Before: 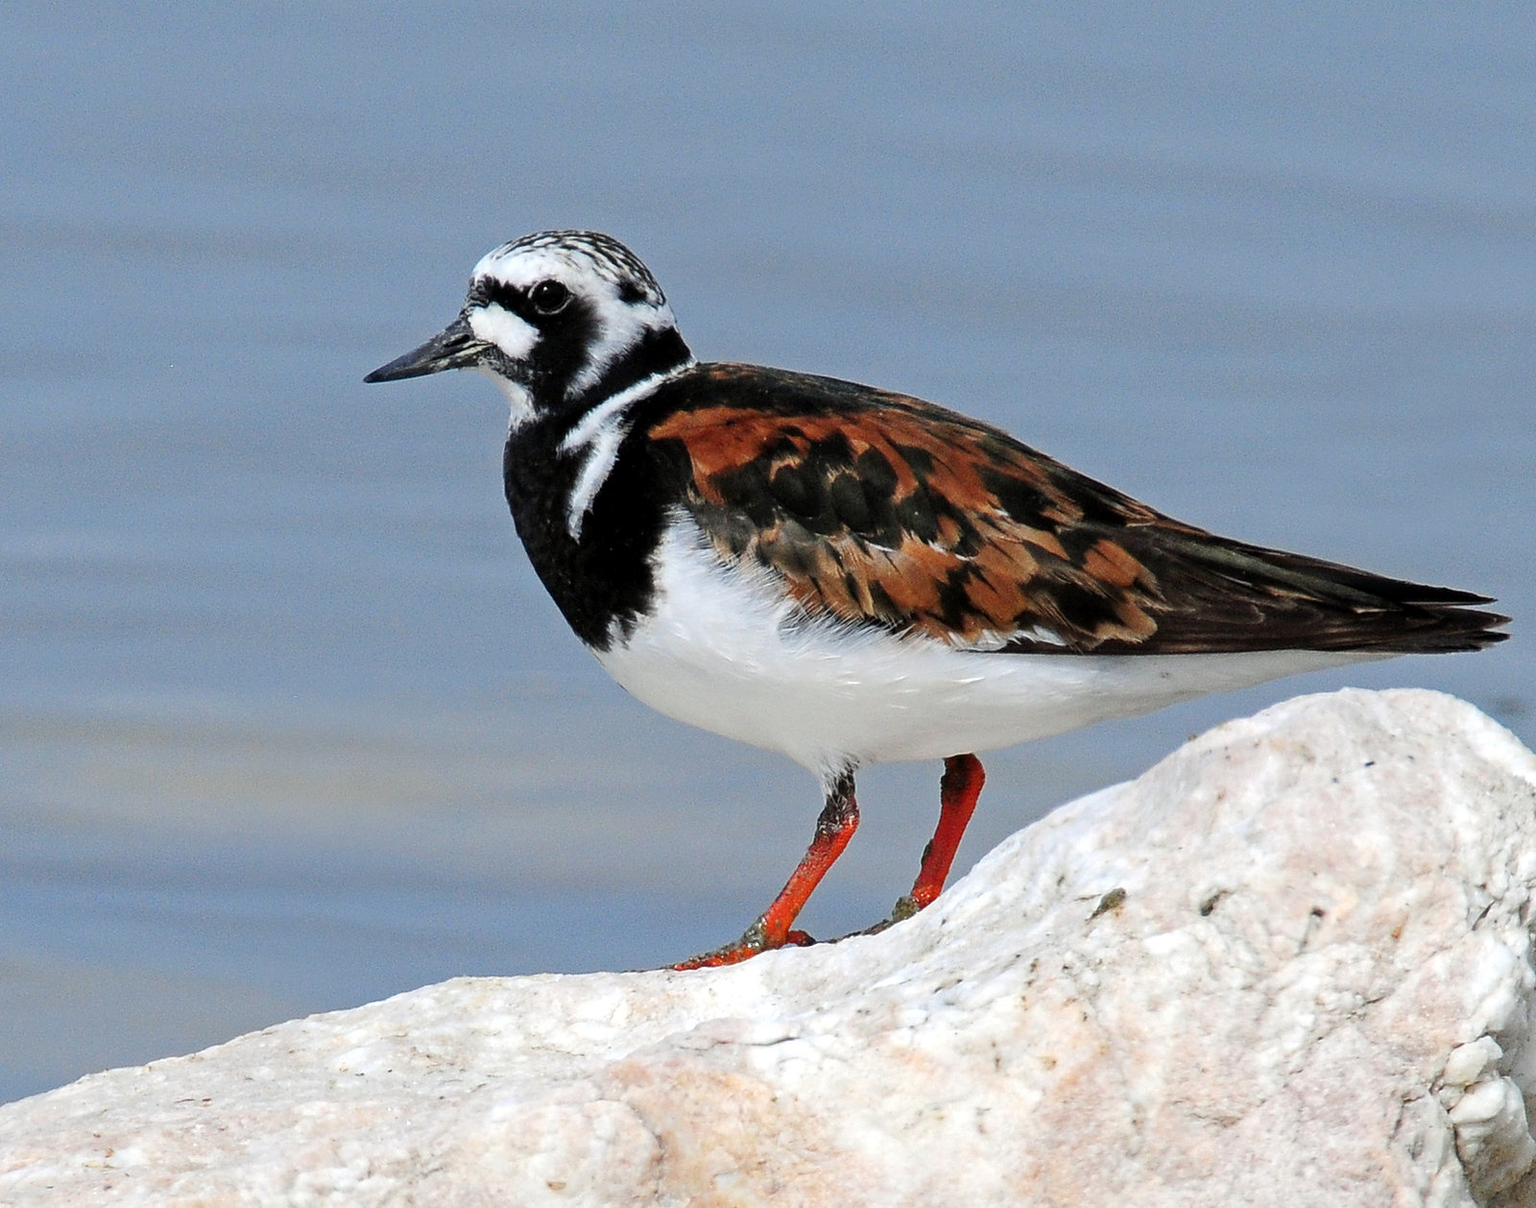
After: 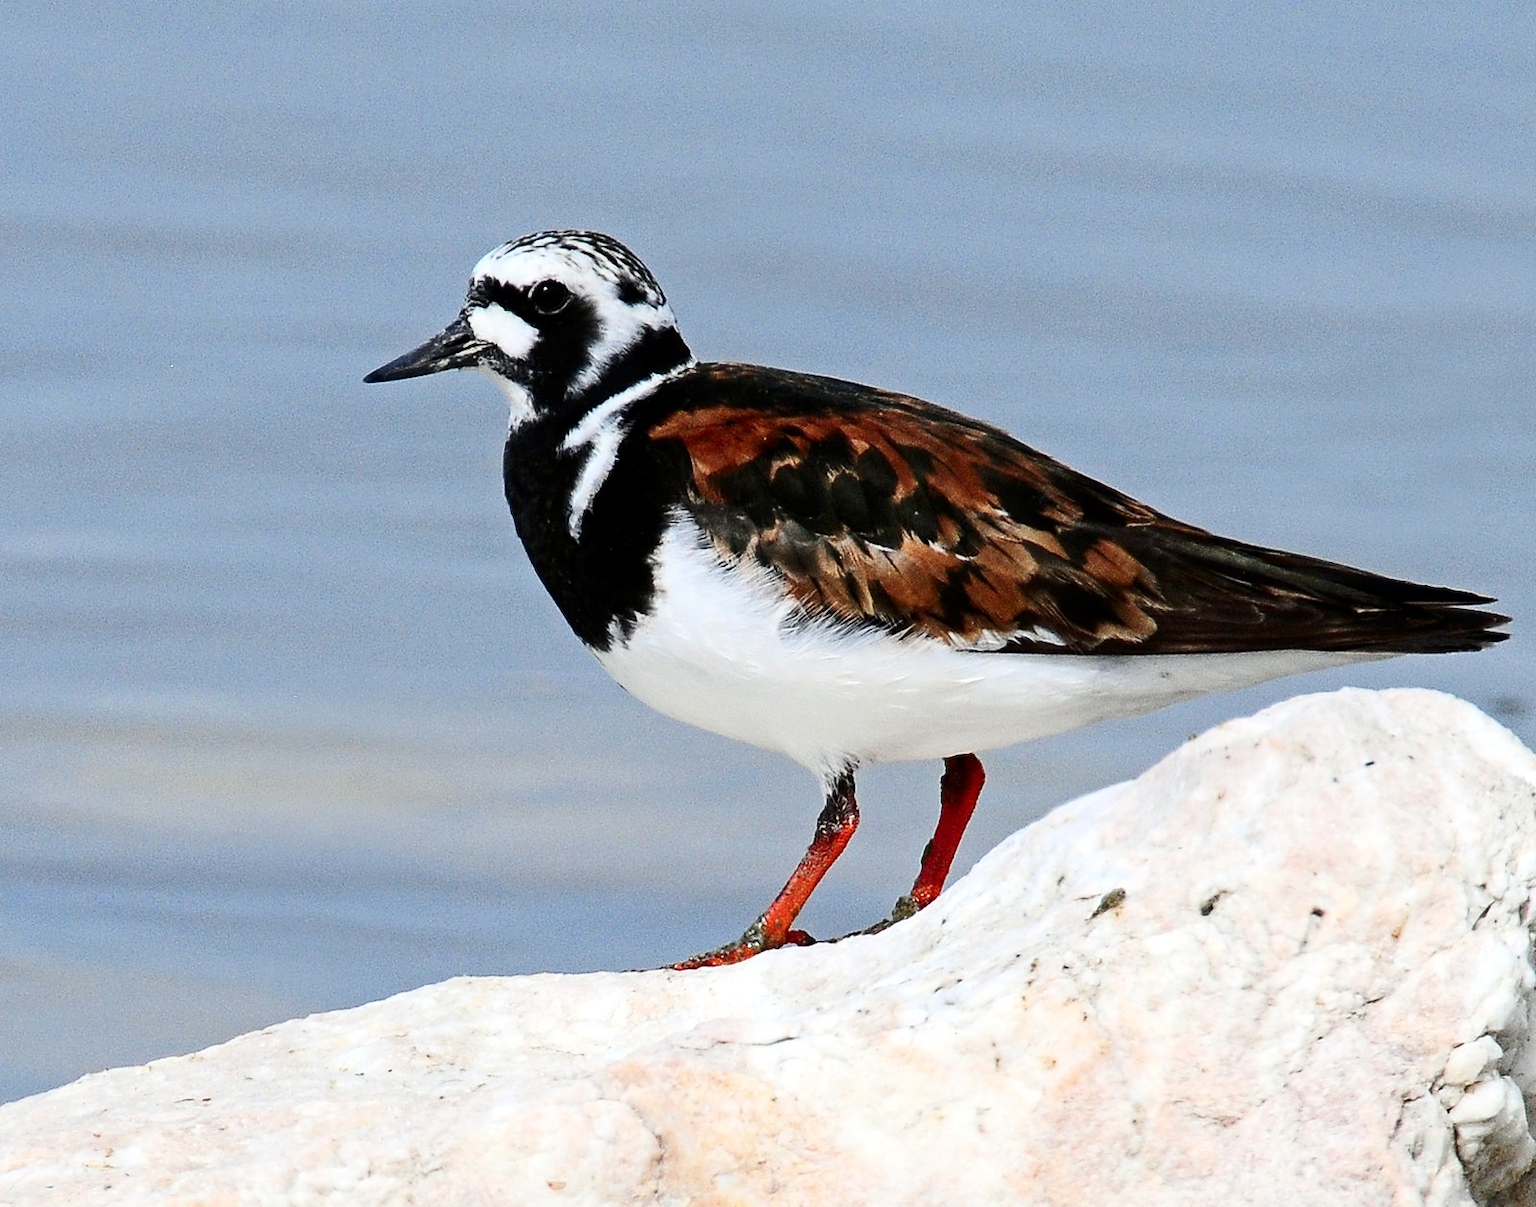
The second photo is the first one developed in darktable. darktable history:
contrast brightness saturation: contrast 0.294
